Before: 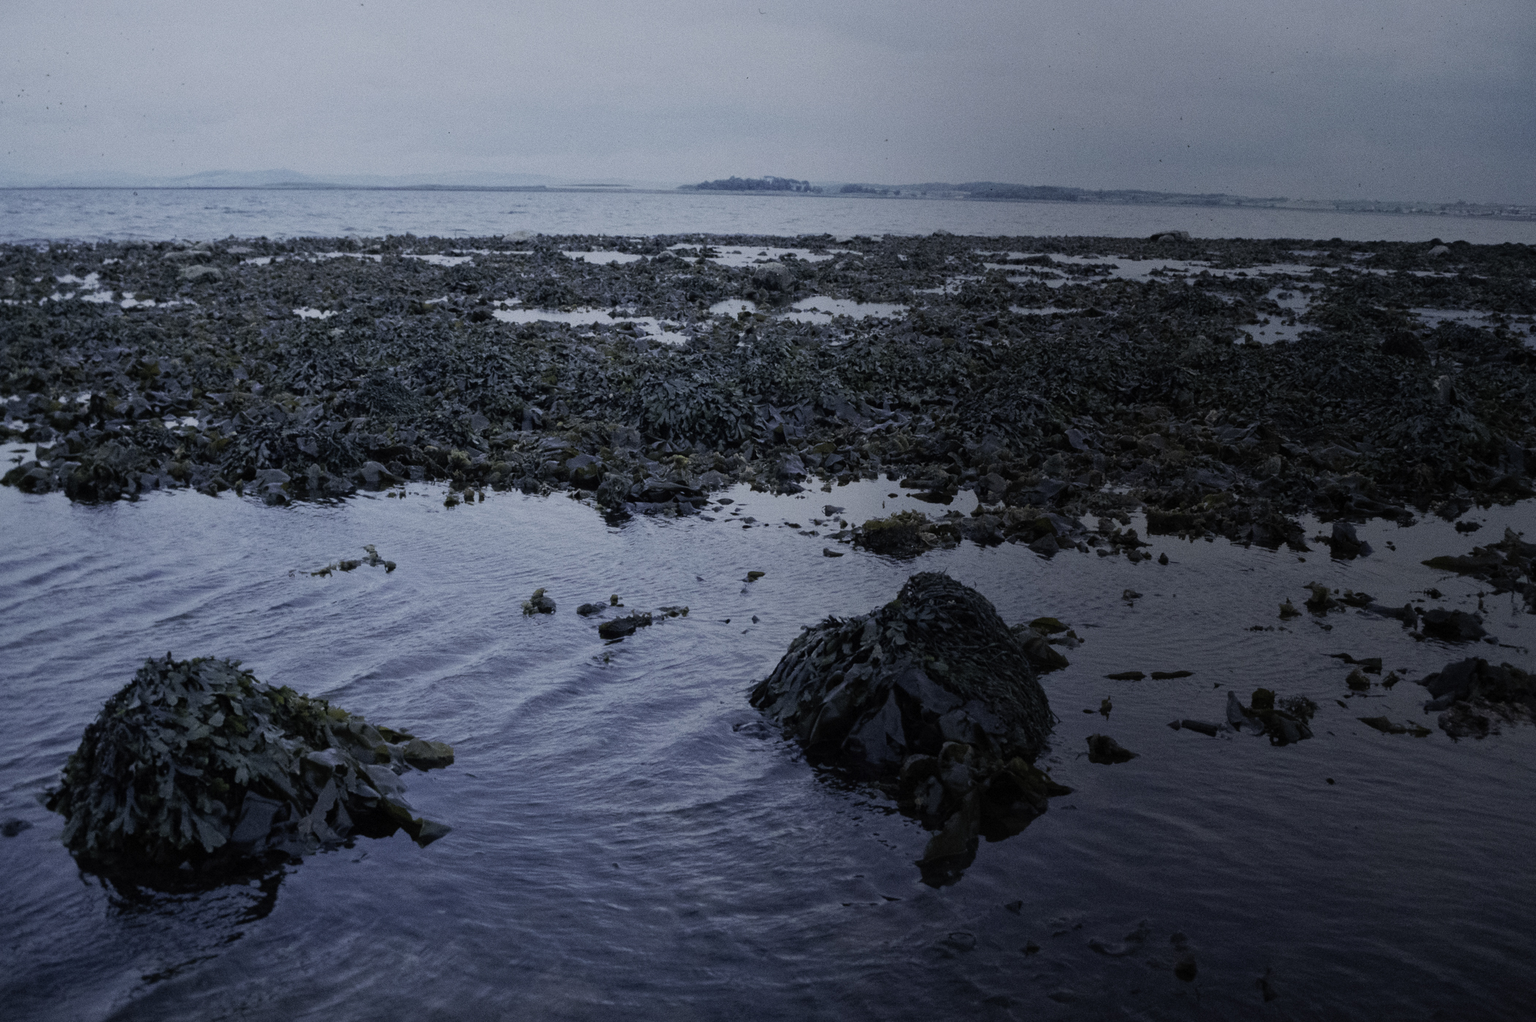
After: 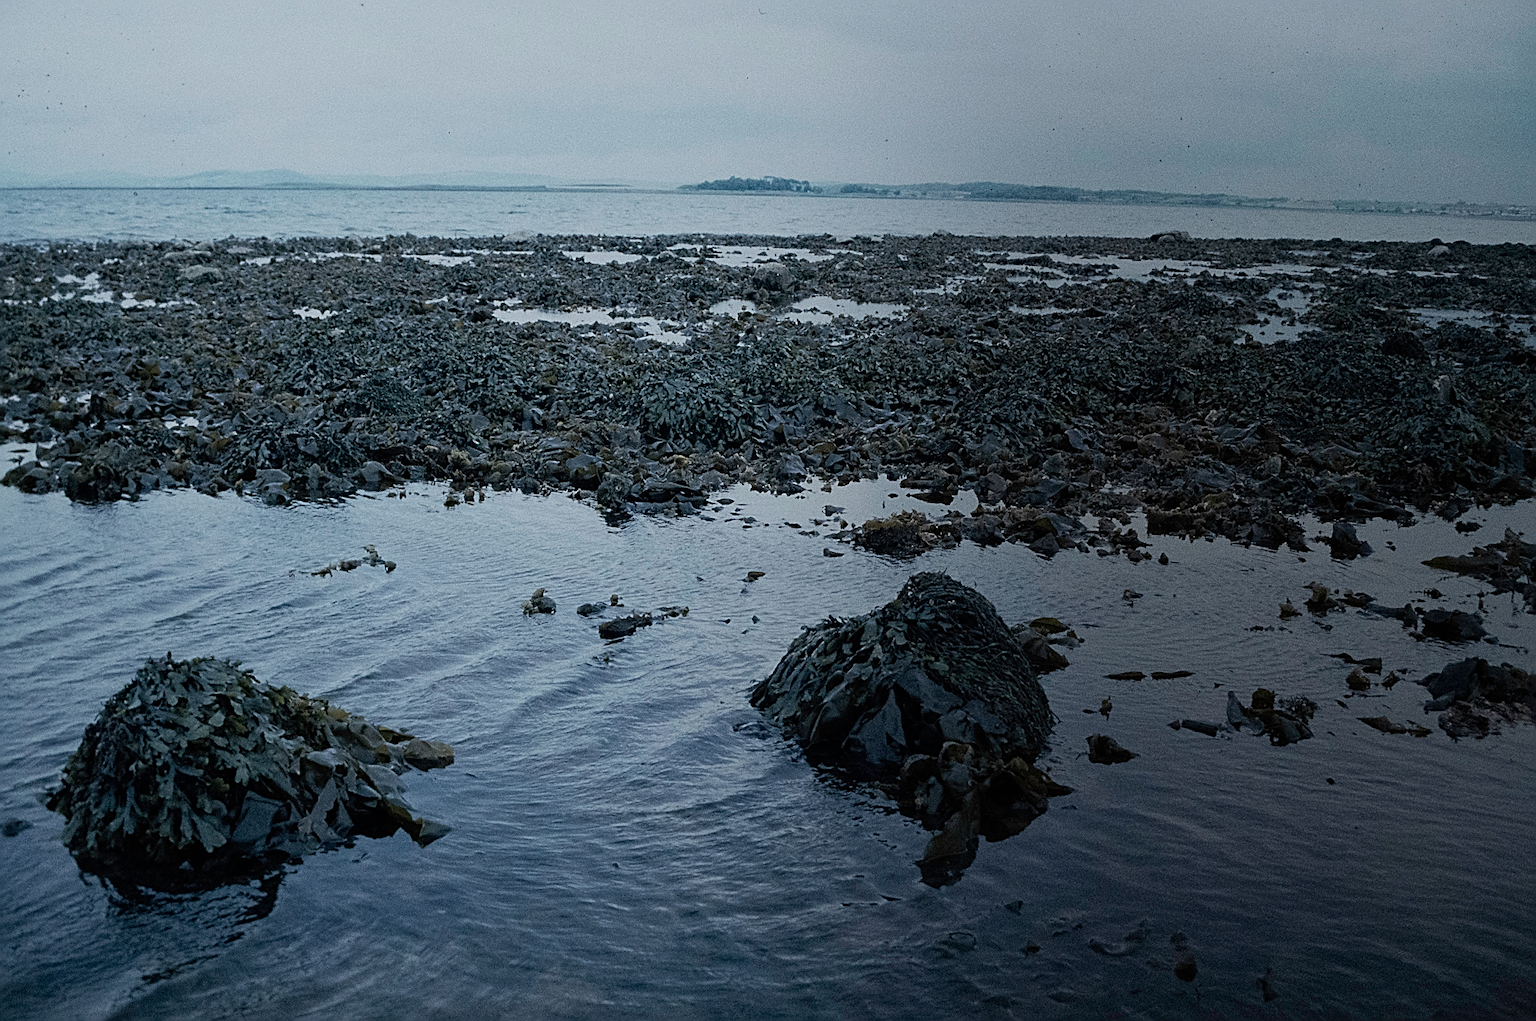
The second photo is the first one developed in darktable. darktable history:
sharpen: amount 1
contrast brightness saturation: contrast 0.059, brightness -0.013, saturation -0.223
